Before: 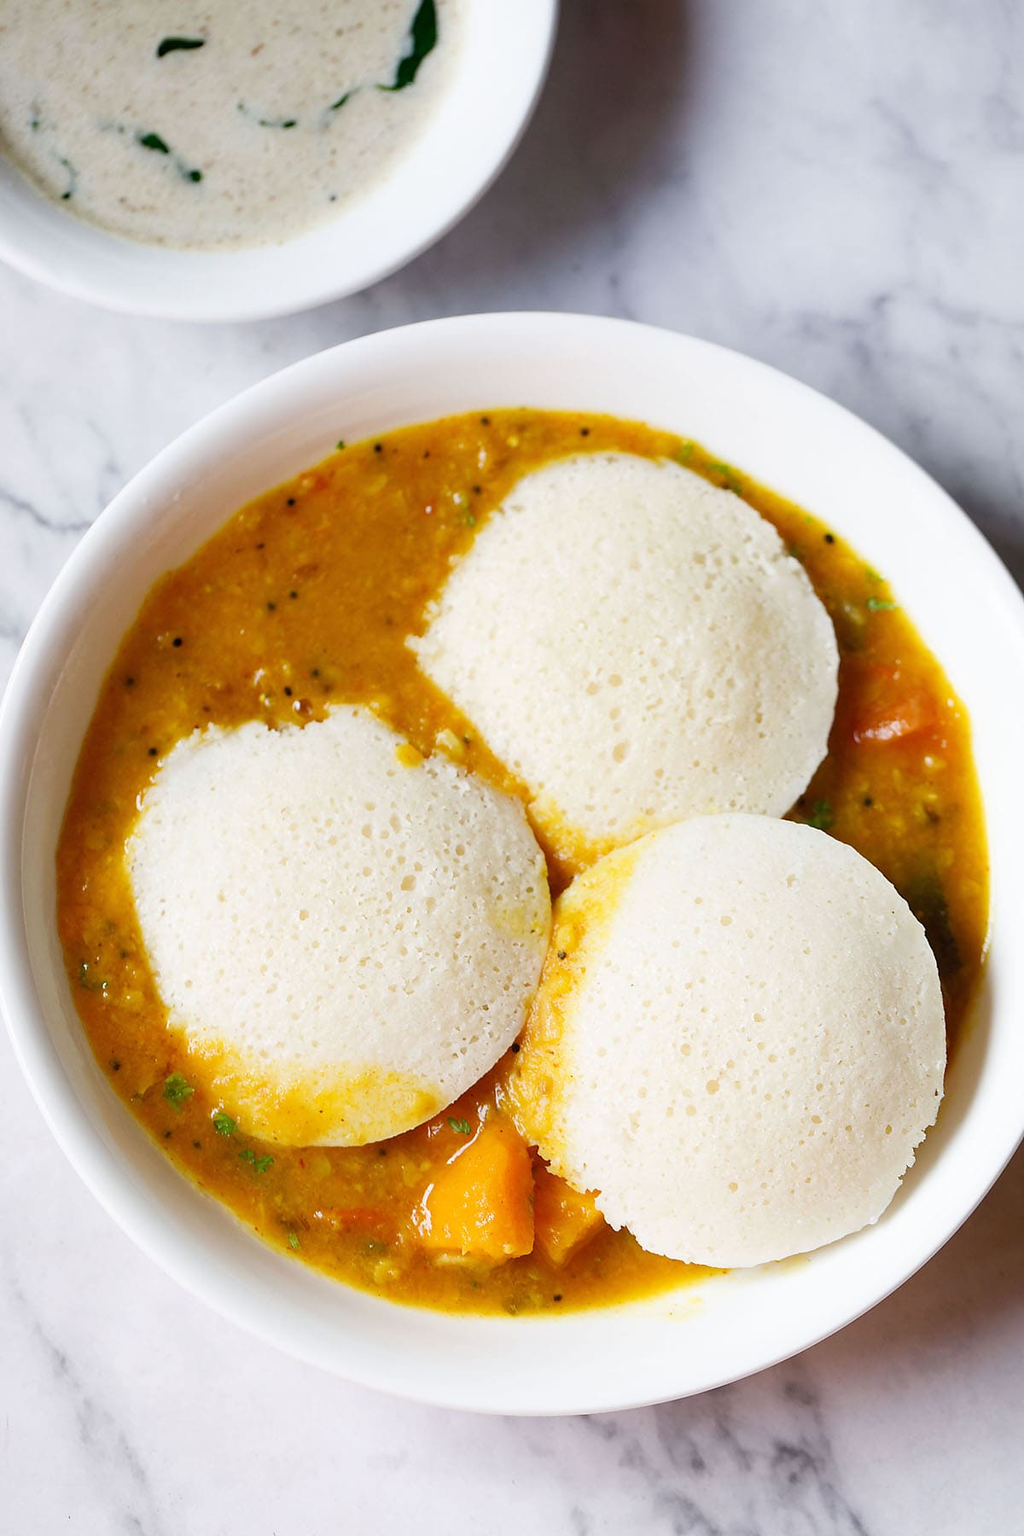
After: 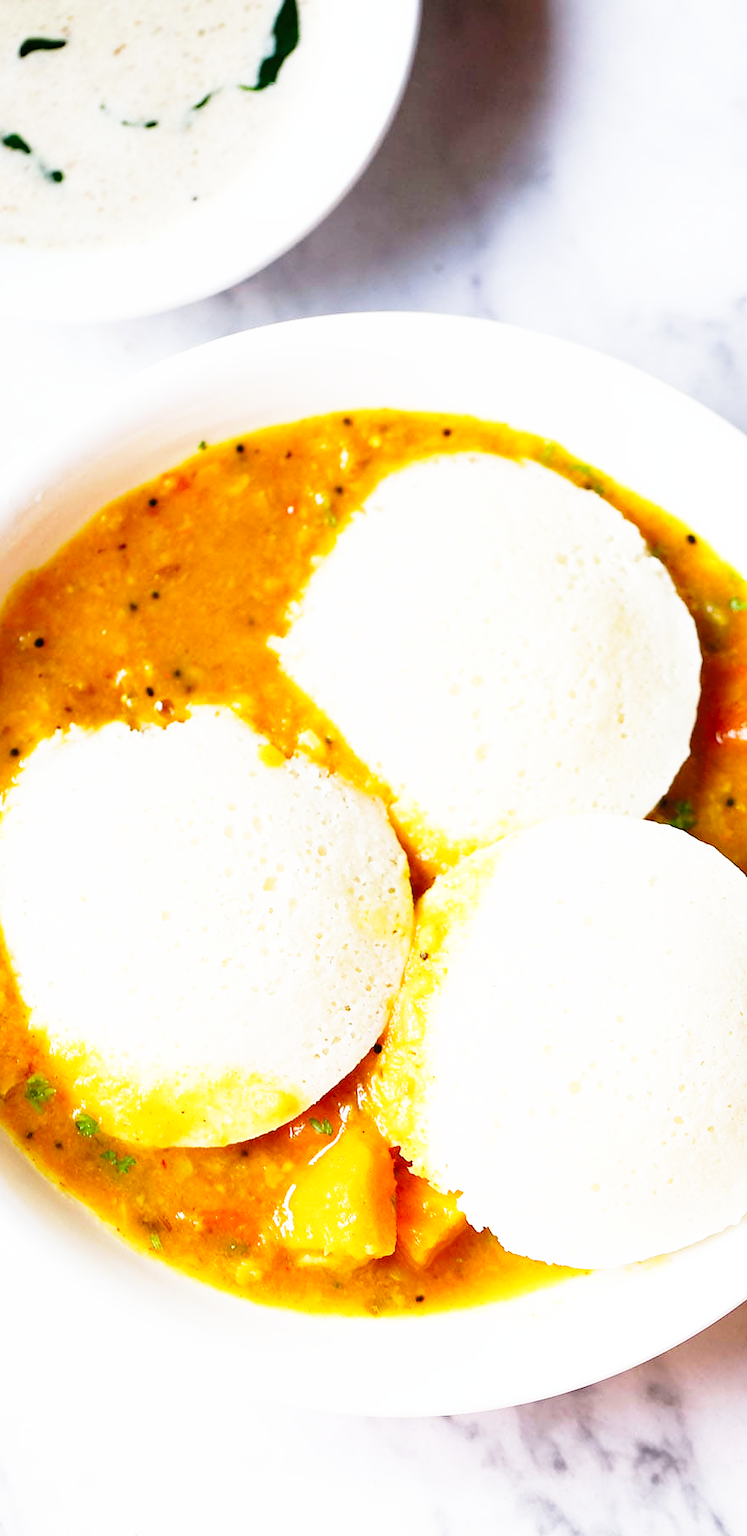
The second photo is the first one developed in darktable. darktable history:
base curve: curves: ch0 [(0, 0) (0.026, 0.03) (0.109, 0.232) (0.351, 0.748) (0.669, 0.968) (1, 1)], preserve colors none
crop: left 13.526%, right 13.231%
